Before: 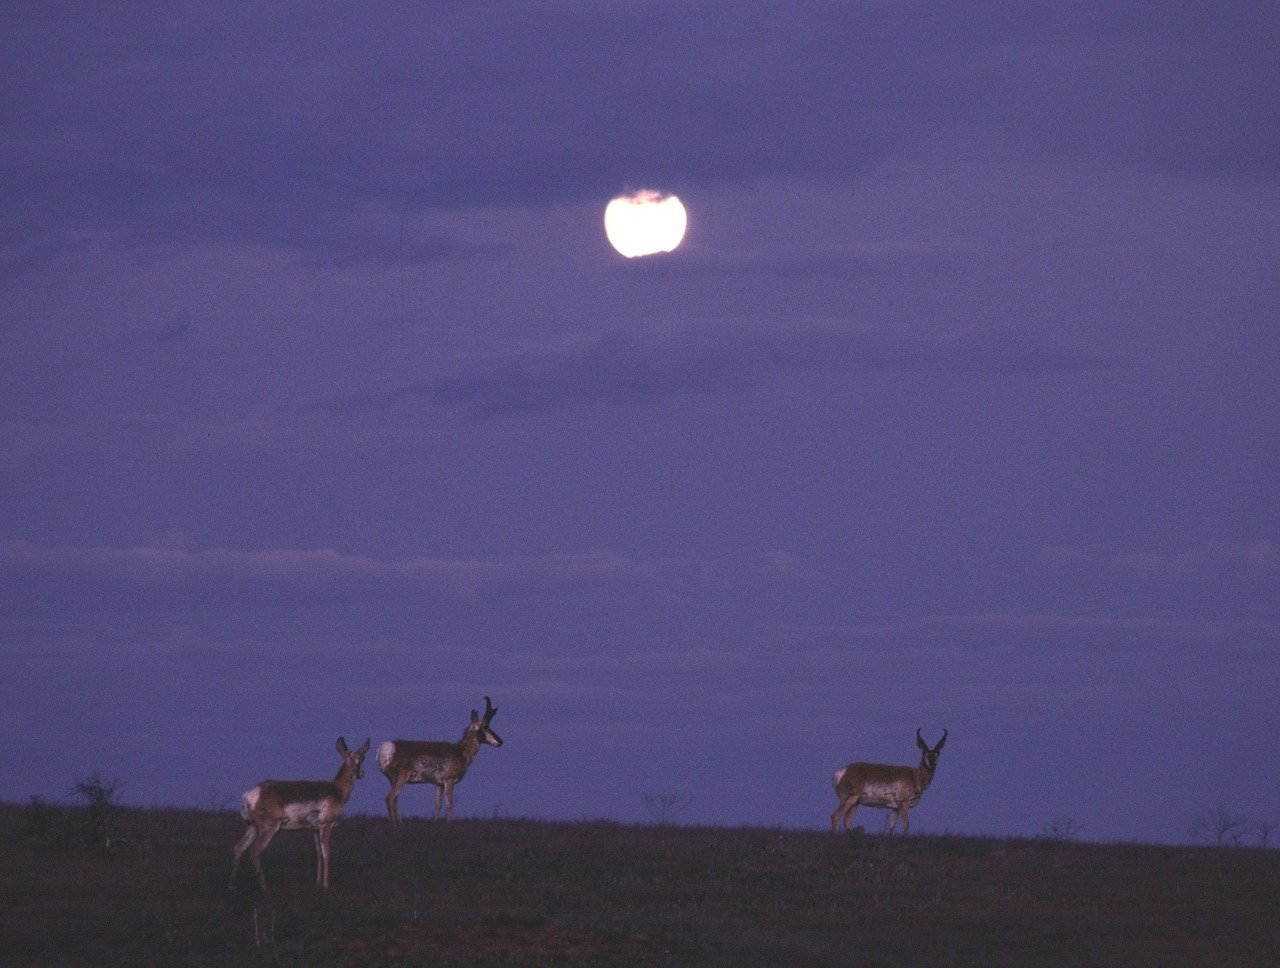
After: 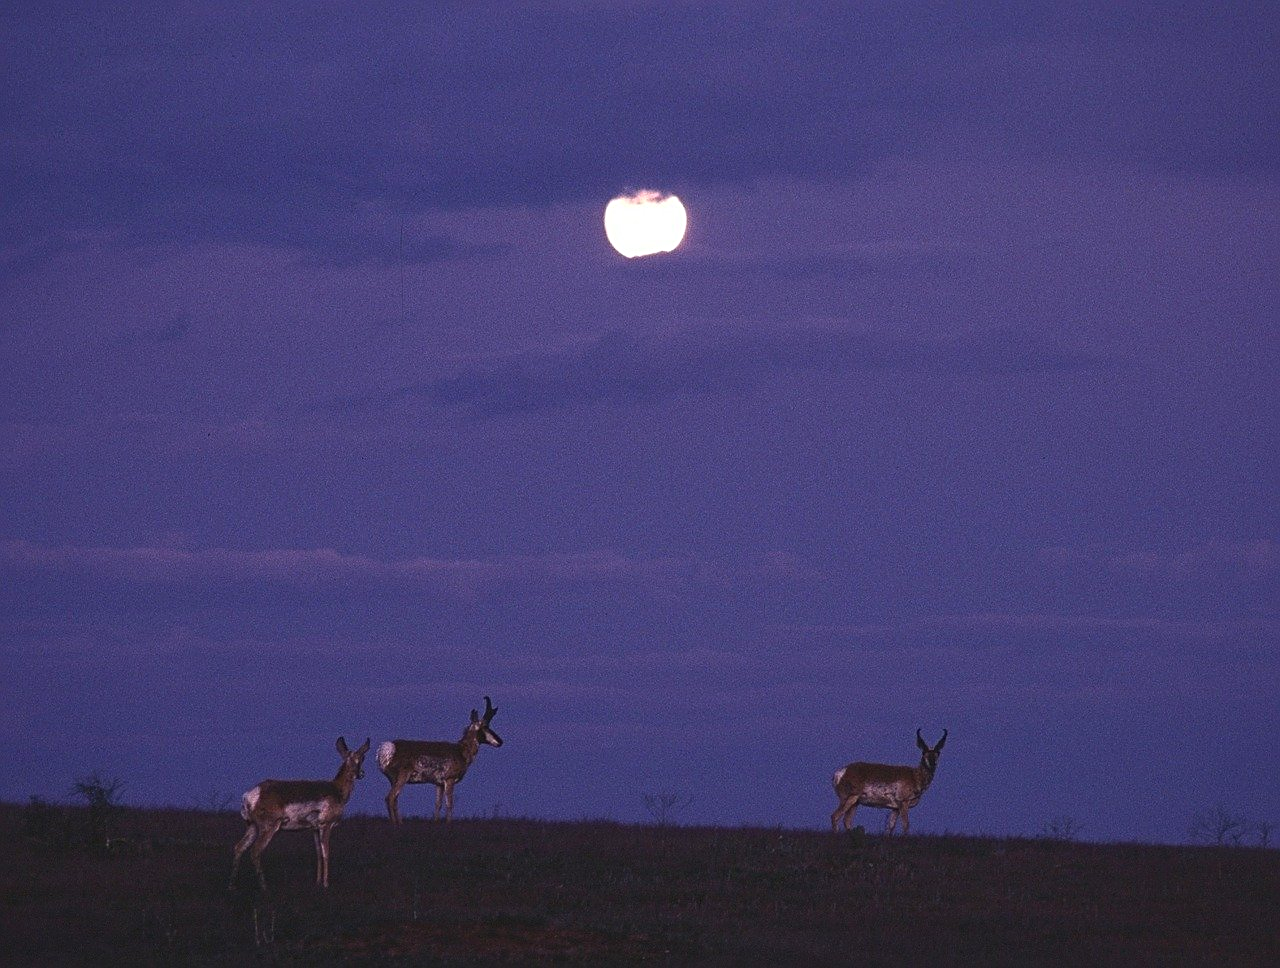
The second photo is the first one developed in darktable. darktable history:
contrast brightness saturation: contrast 0.13, brightness -0.05, saturation 0.16
sharpen: radius 2.767
